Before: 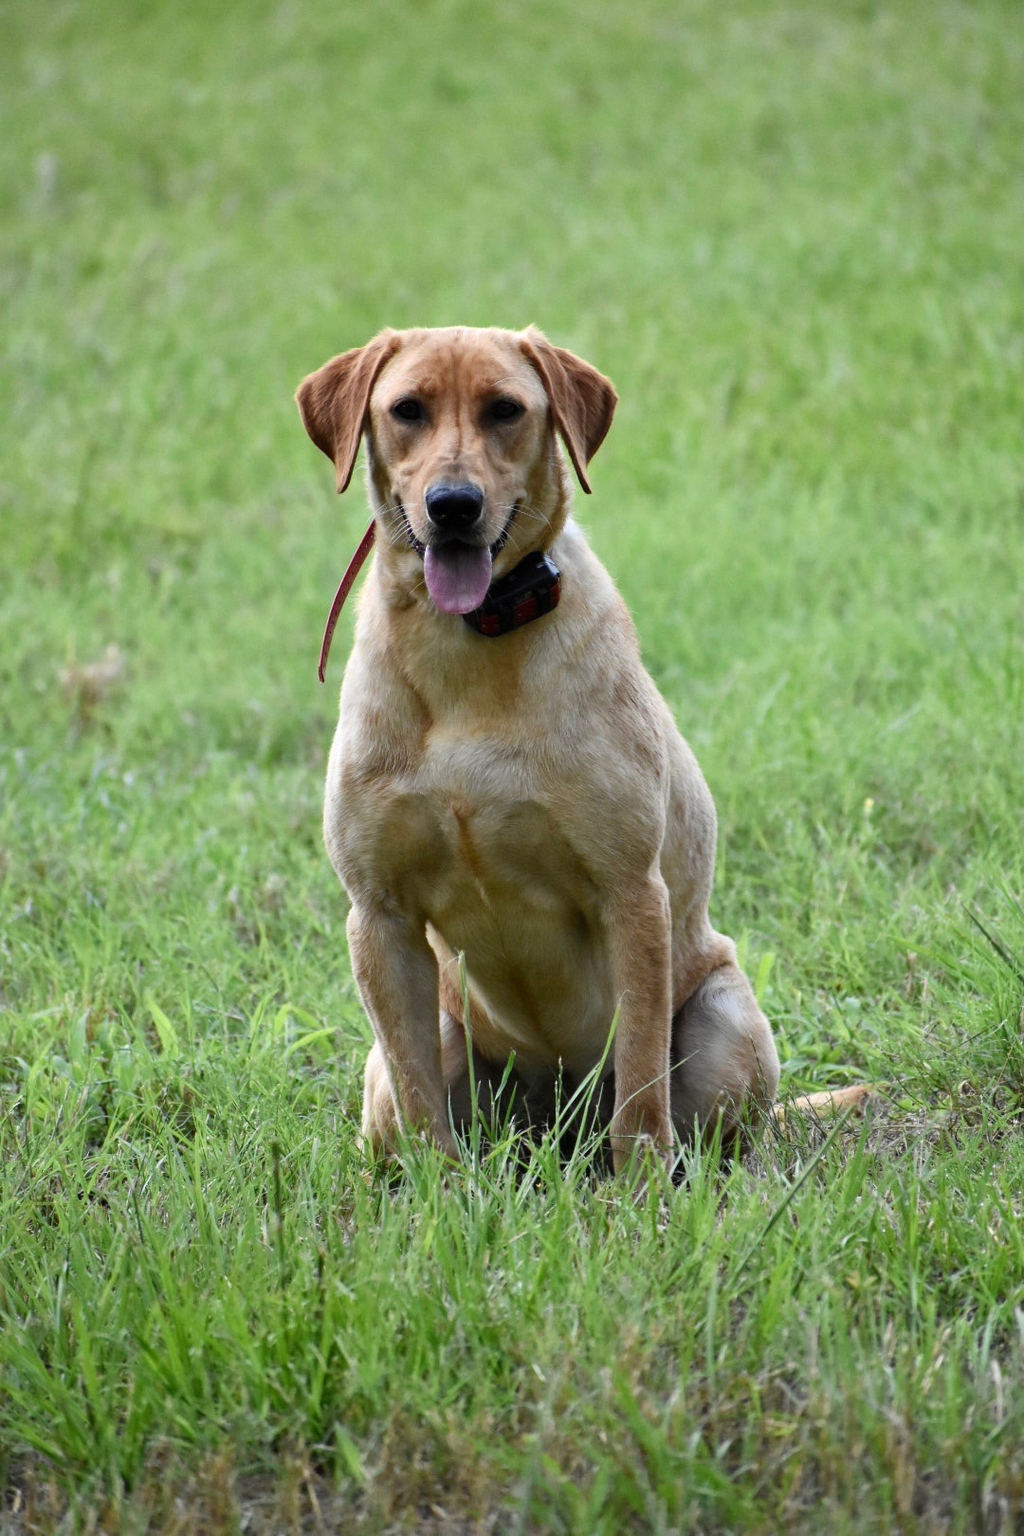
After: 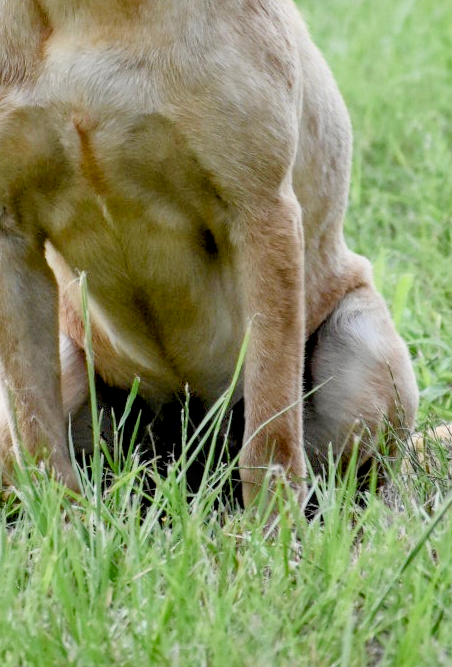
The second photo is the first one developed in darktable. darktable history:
local contrast: on, module defaults
crop: left 37.45%, top 45.125%, right 20.676%, bottom 13.656%
exposure: black level correction 0.008, exposure 0.97 EV, compensate exposure bias true, compensate highlight preservation false
filmic rgb: black relative exposure -6.57 EV, white relative exposure 4.71 EV, hardness 3.15, contrast 0.795, iterations of high-quality reconstruction 0
